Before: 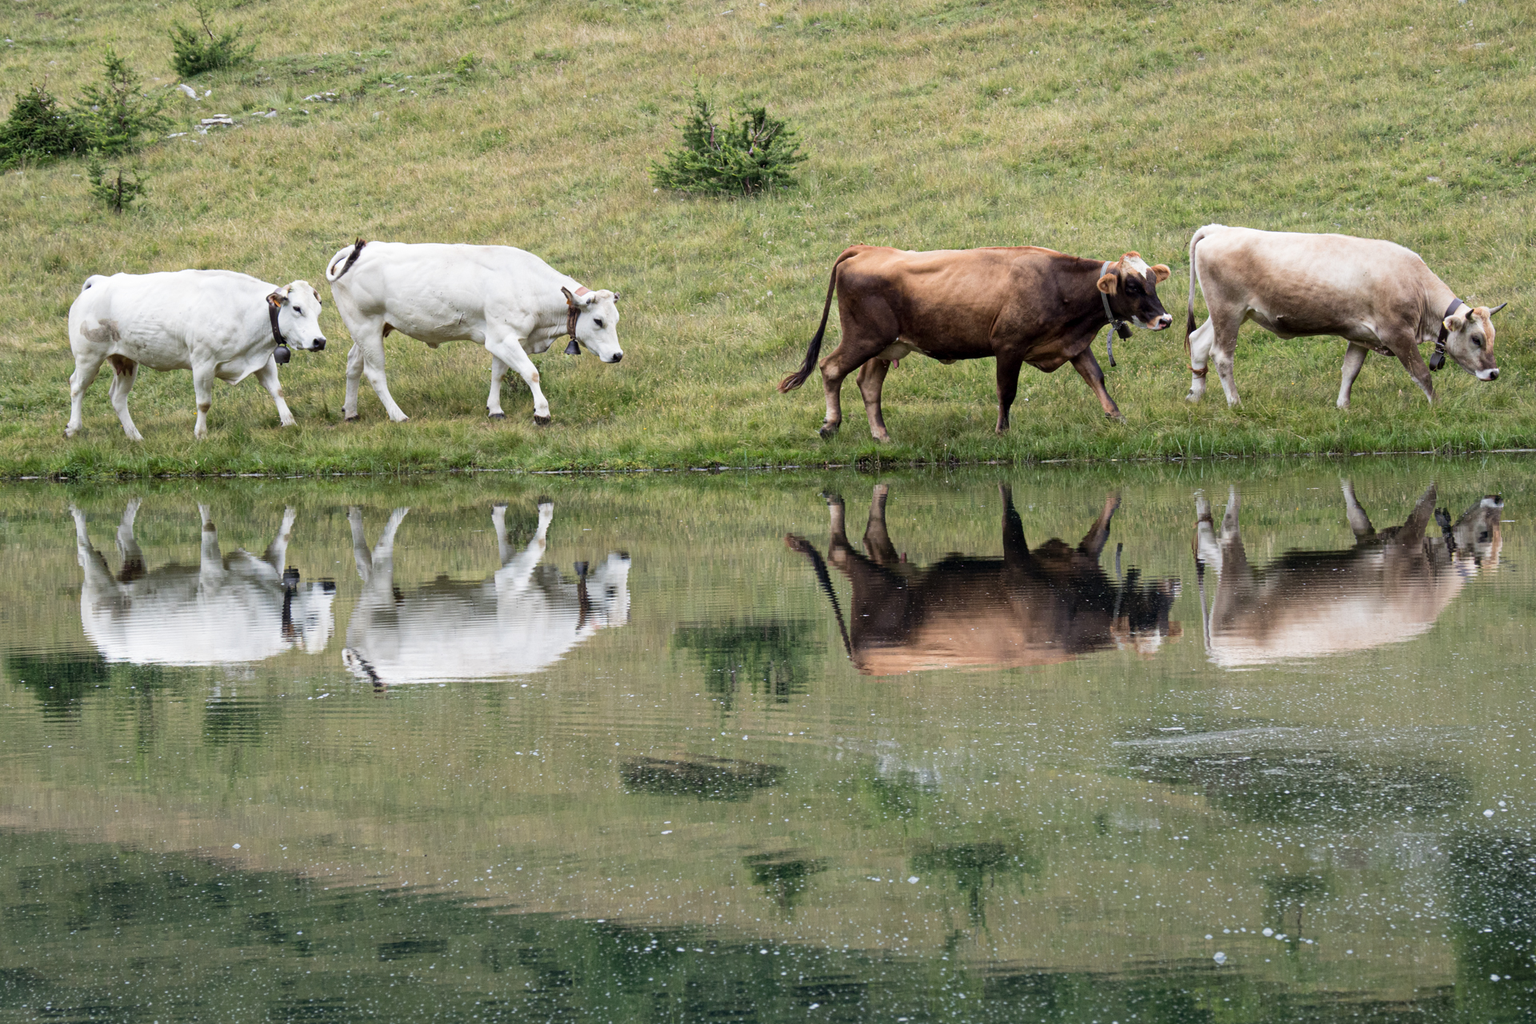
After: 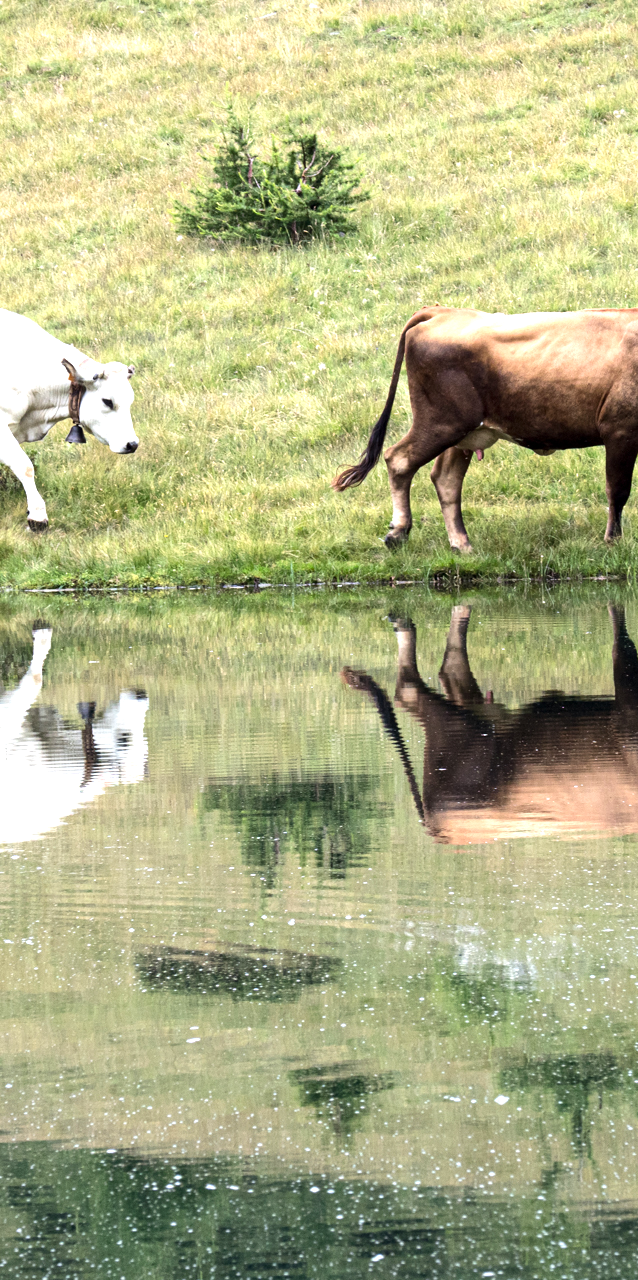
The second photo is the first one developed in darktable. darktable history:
exposure: compensate exposure bias true, compensate highlight preservation false
tone equalizer: -8 EV -0.417 EV, -7 EV -0.389 EV, -6 EV -0.333 EV, -5 EV -0.222 EV, -3 EV 0.222 EV, -2 EV 0.333 EV, -1 EV 0.389 EV, +0 EV 0.417 EV, edges refinement/feathering 500, mask exposure compensation -1.57 EV, preserve details no
crop: left 33.36%, right 33.36%
